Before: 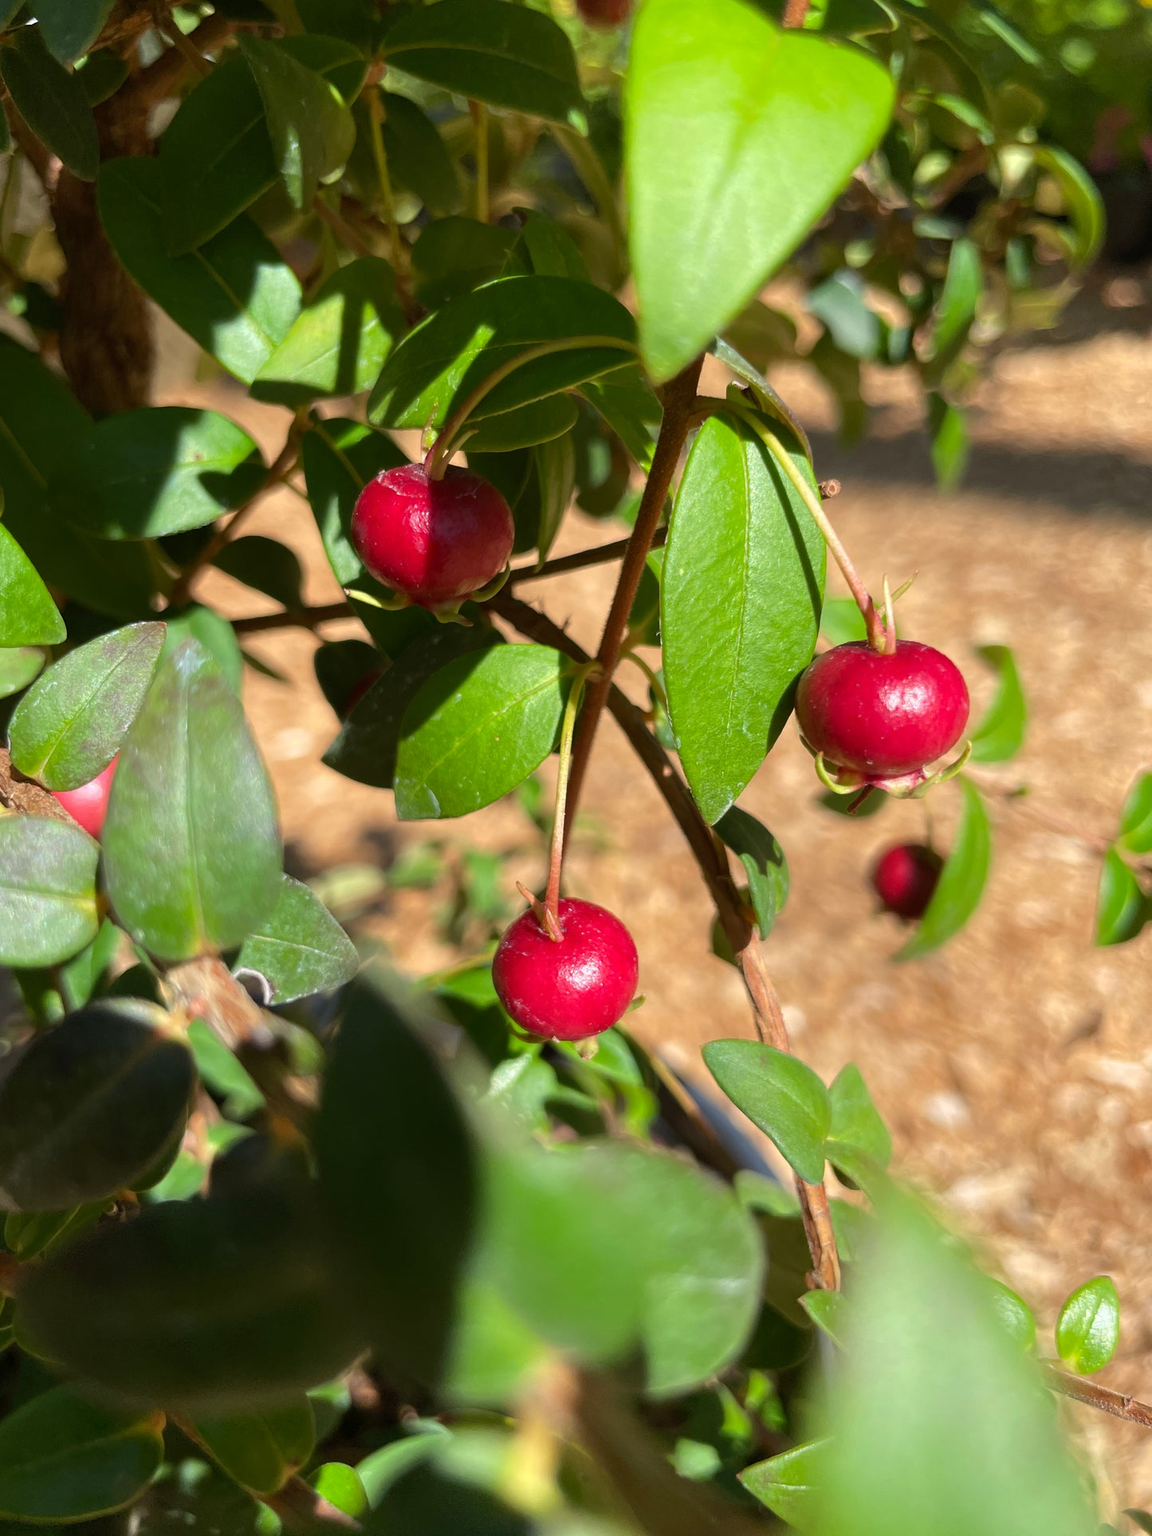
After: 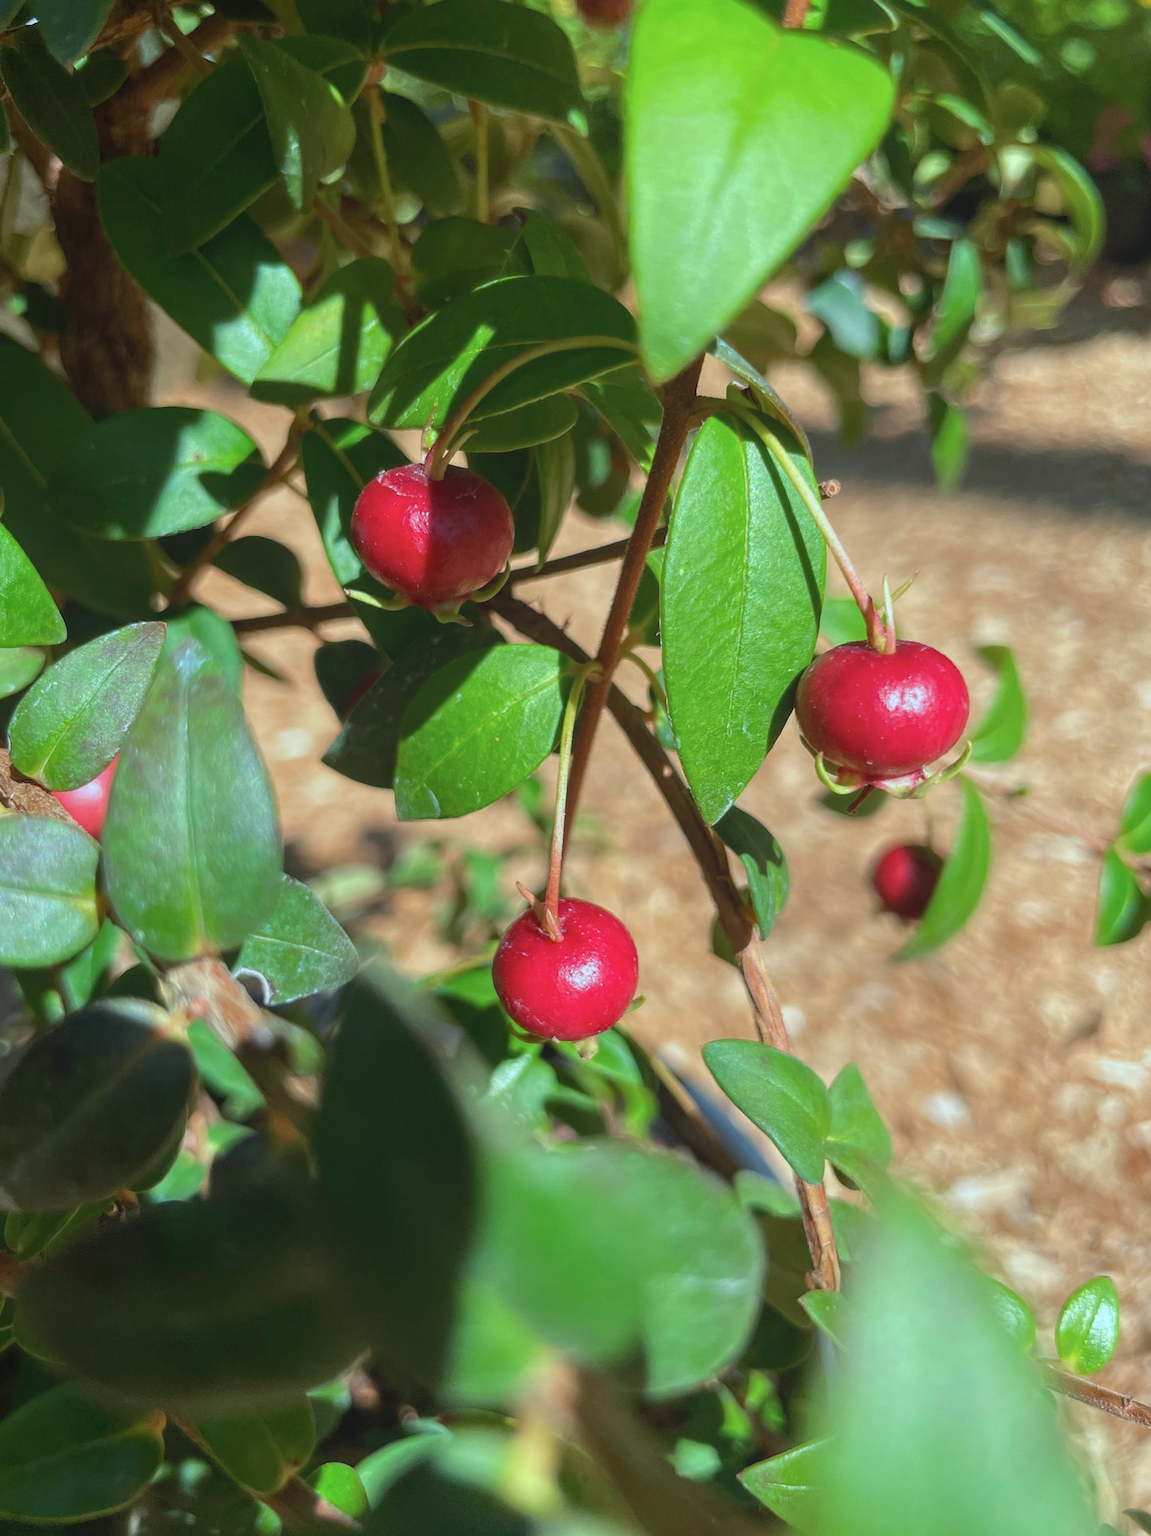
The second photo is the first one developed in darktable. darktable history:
color correction: highlights a* -11.69, highlights b* -15.08
local contrast: highlights 45%, shadows 0%, detail 101%
